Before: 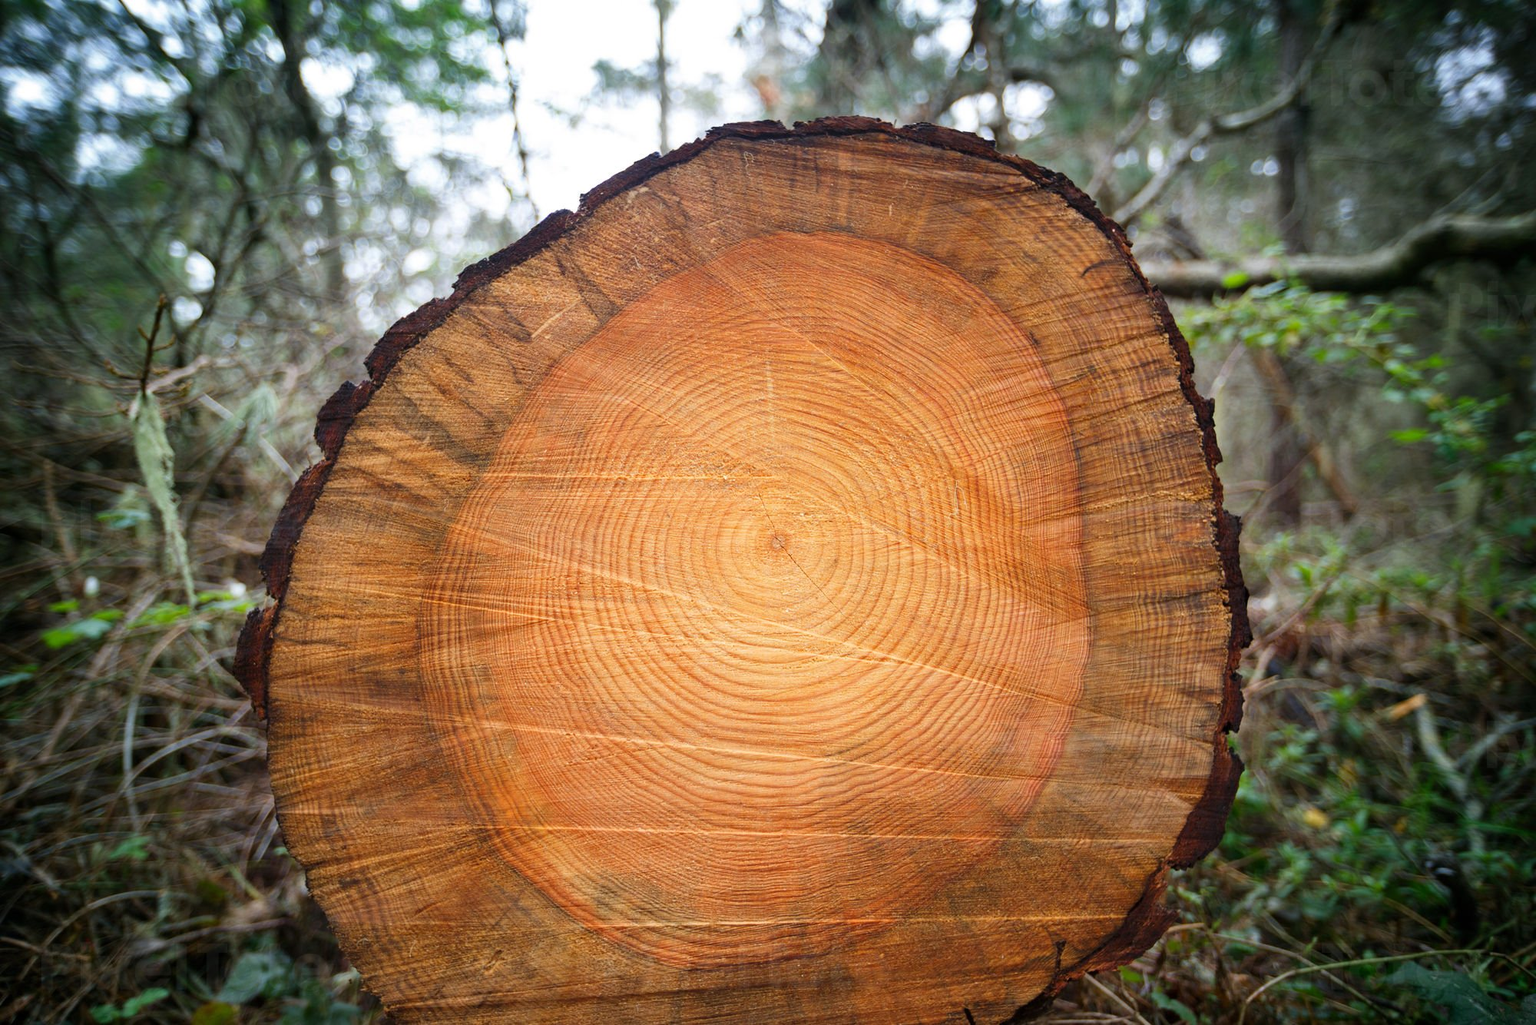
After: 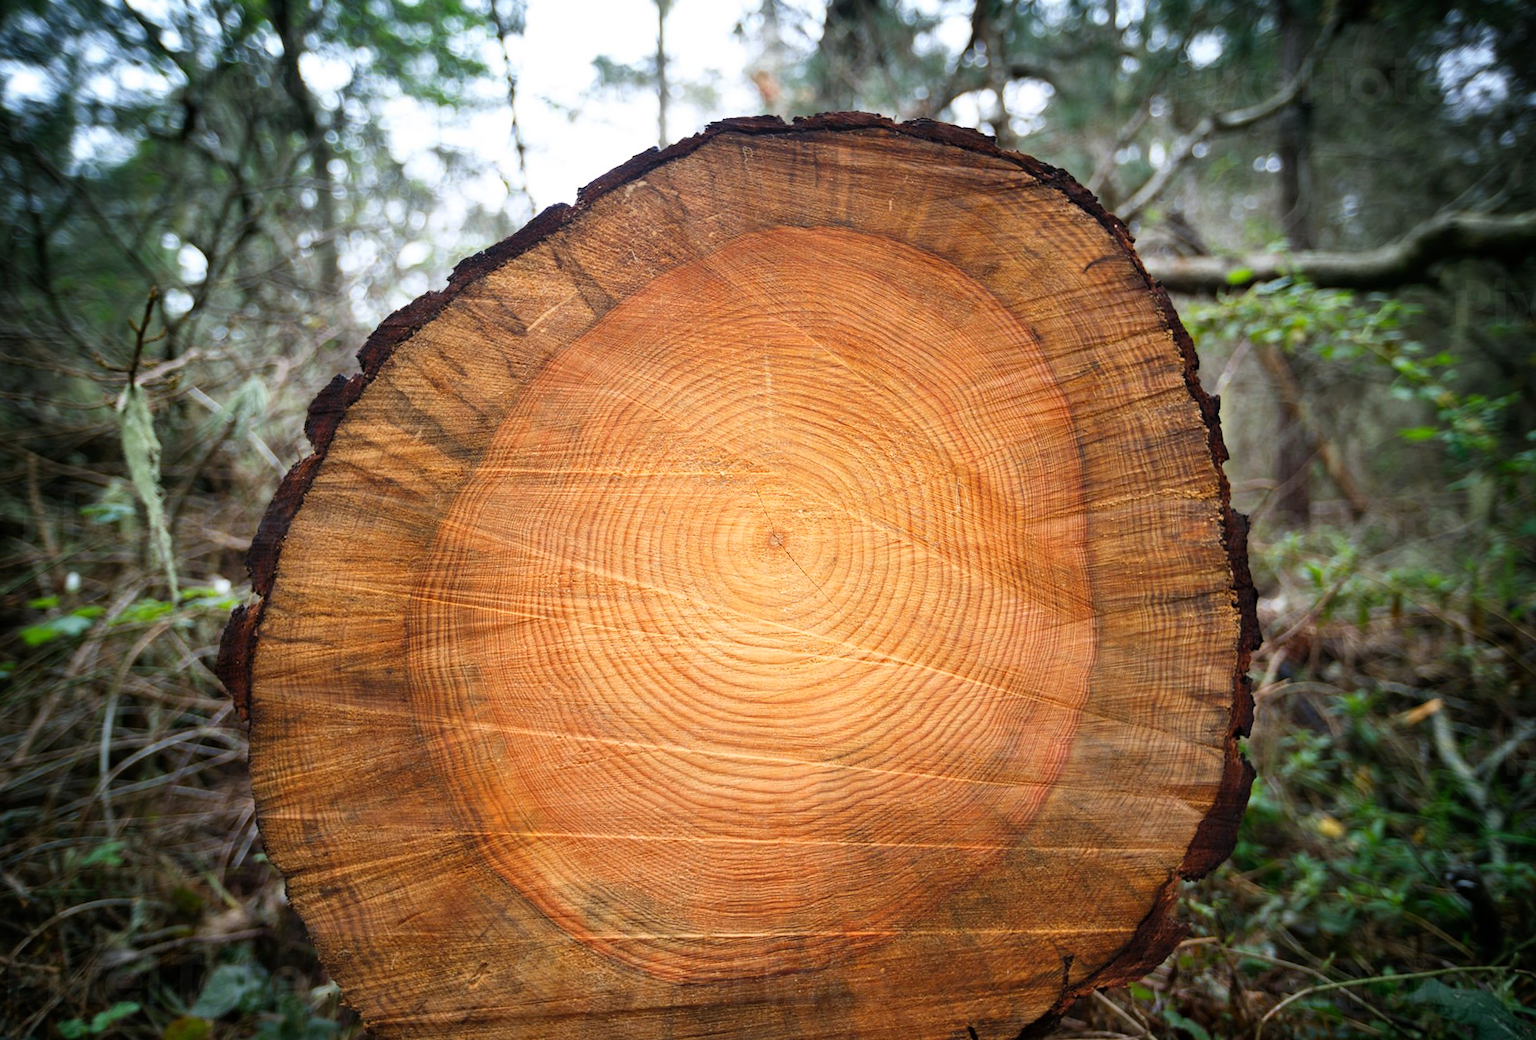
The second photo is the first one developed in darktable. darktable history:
rgb curve: curves: ch0 [(0, 0) (0.078, 0.051) (0.929, 0.956) (1, 1)], compensate middle gray true
rotate and perspective: rotation 0.226°, lens shift (vertical) -0.042, crop left 0.023, crop right 0.982, crop top 0.006, crop bottom 0.994
